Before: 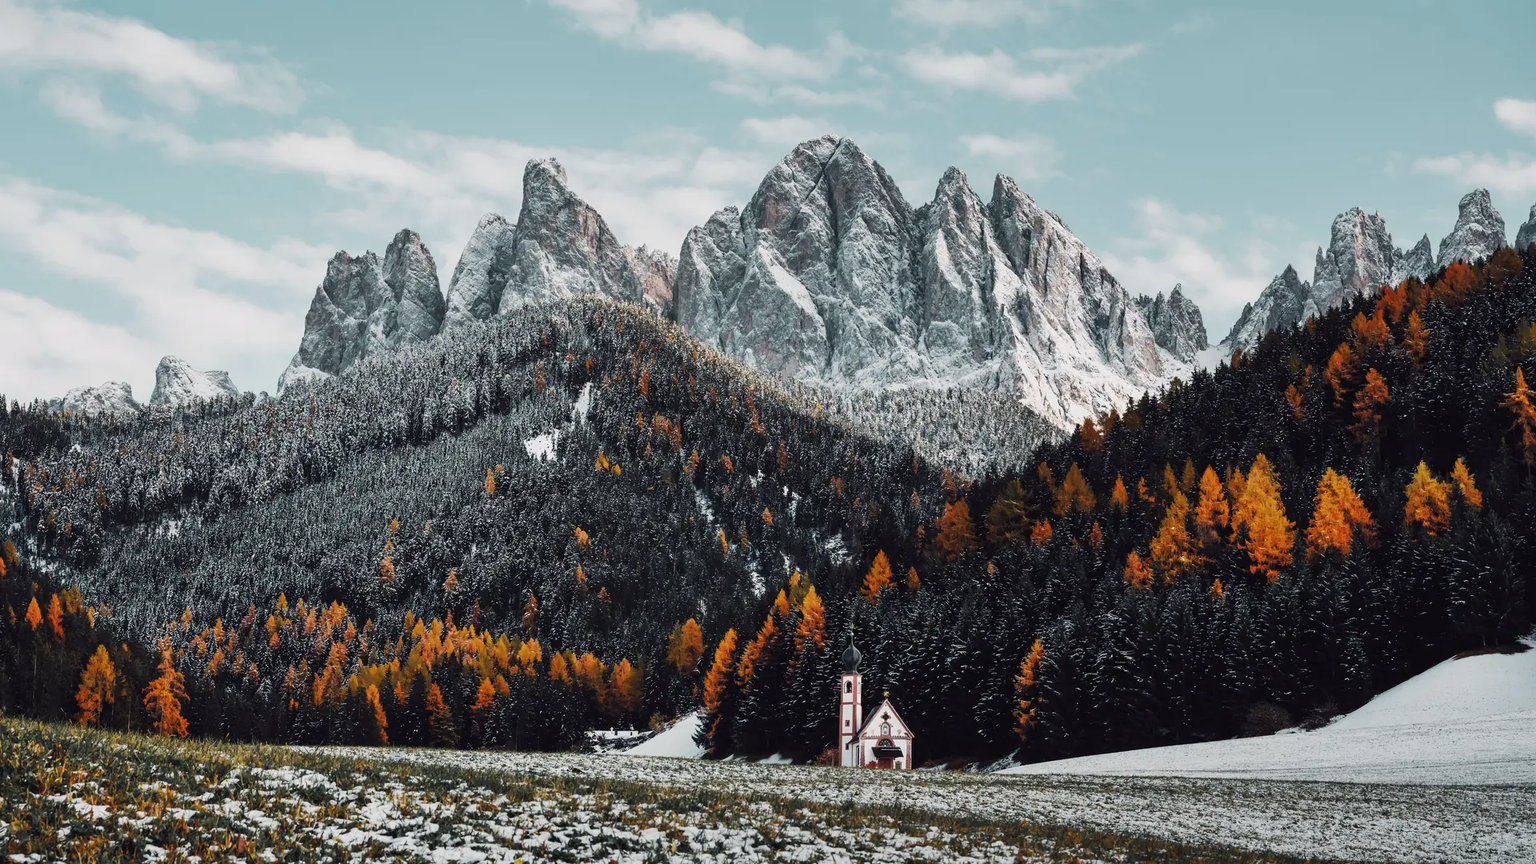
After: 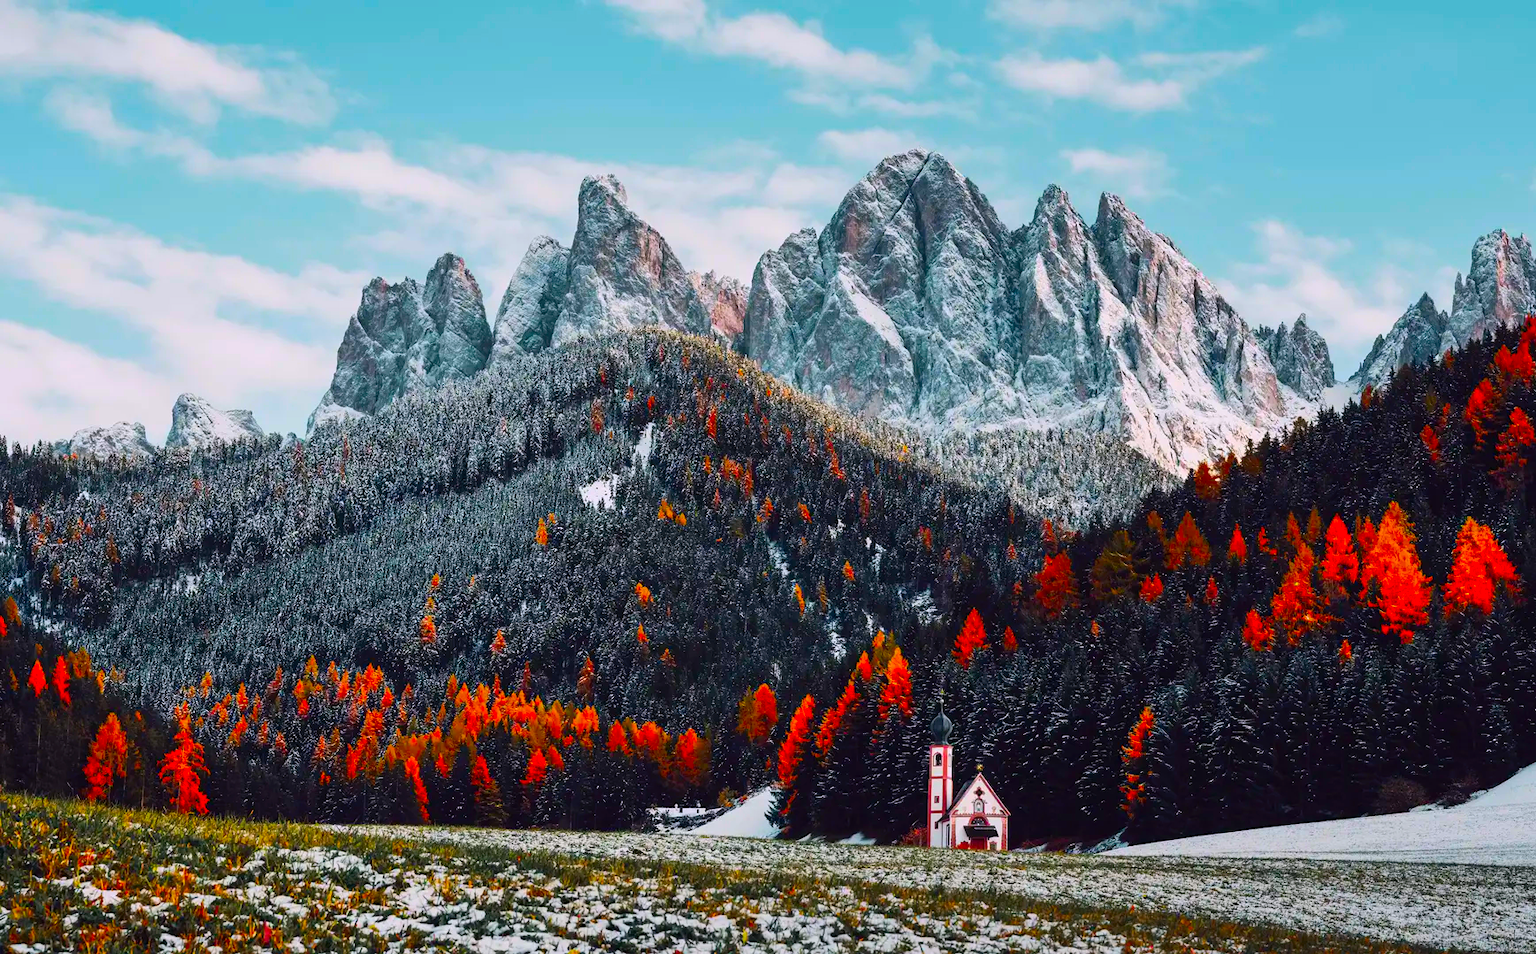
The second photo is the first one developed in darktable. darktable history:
crop: right 9.509%, bottom 0.031%
color correction: highlights a* 1.59, highlights b* -1.7, saturation 2.48
